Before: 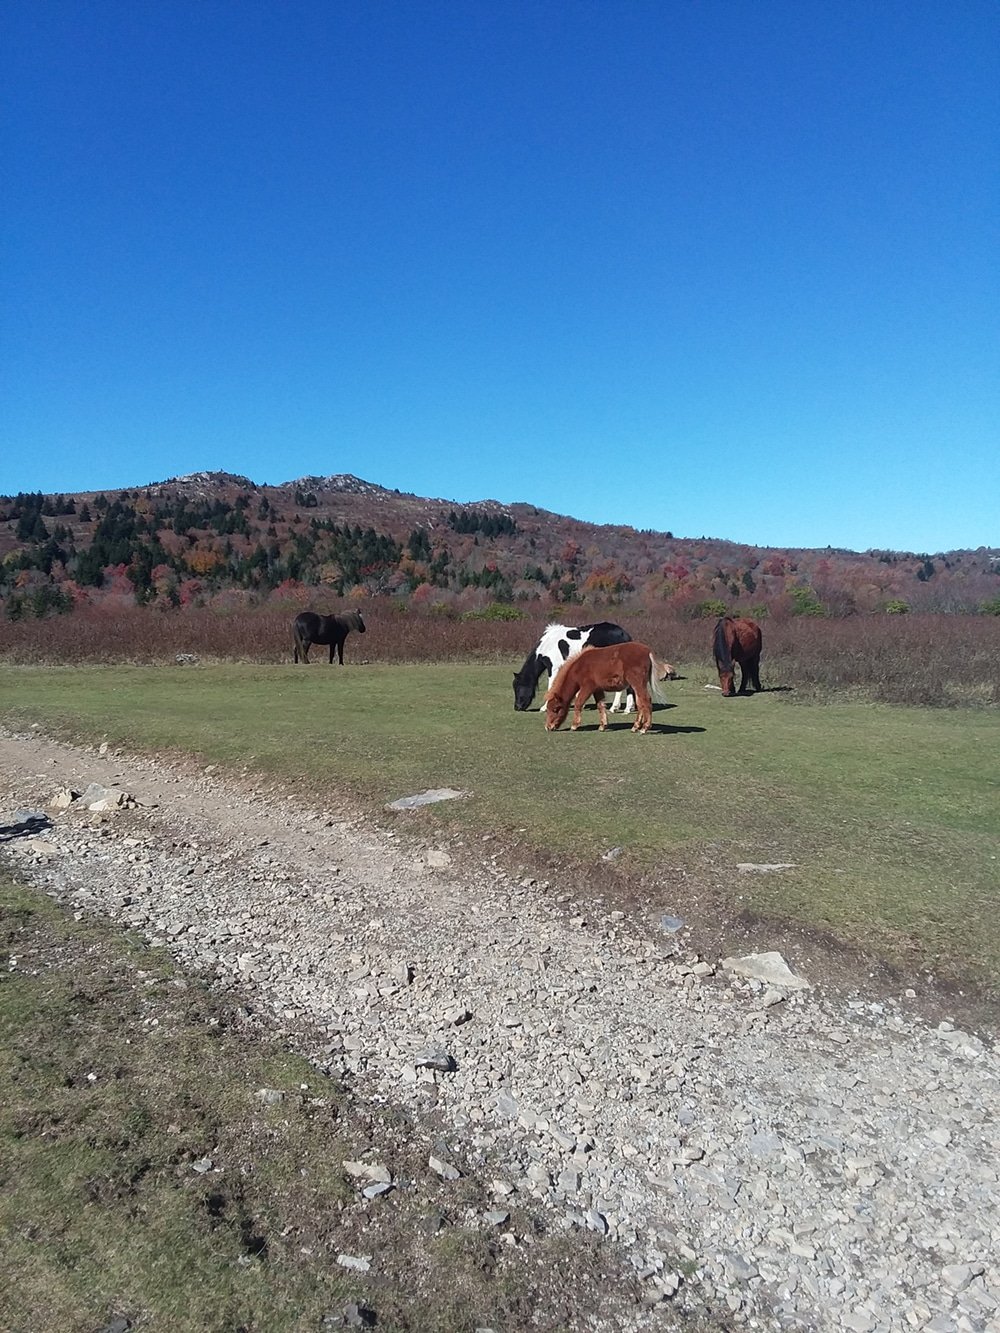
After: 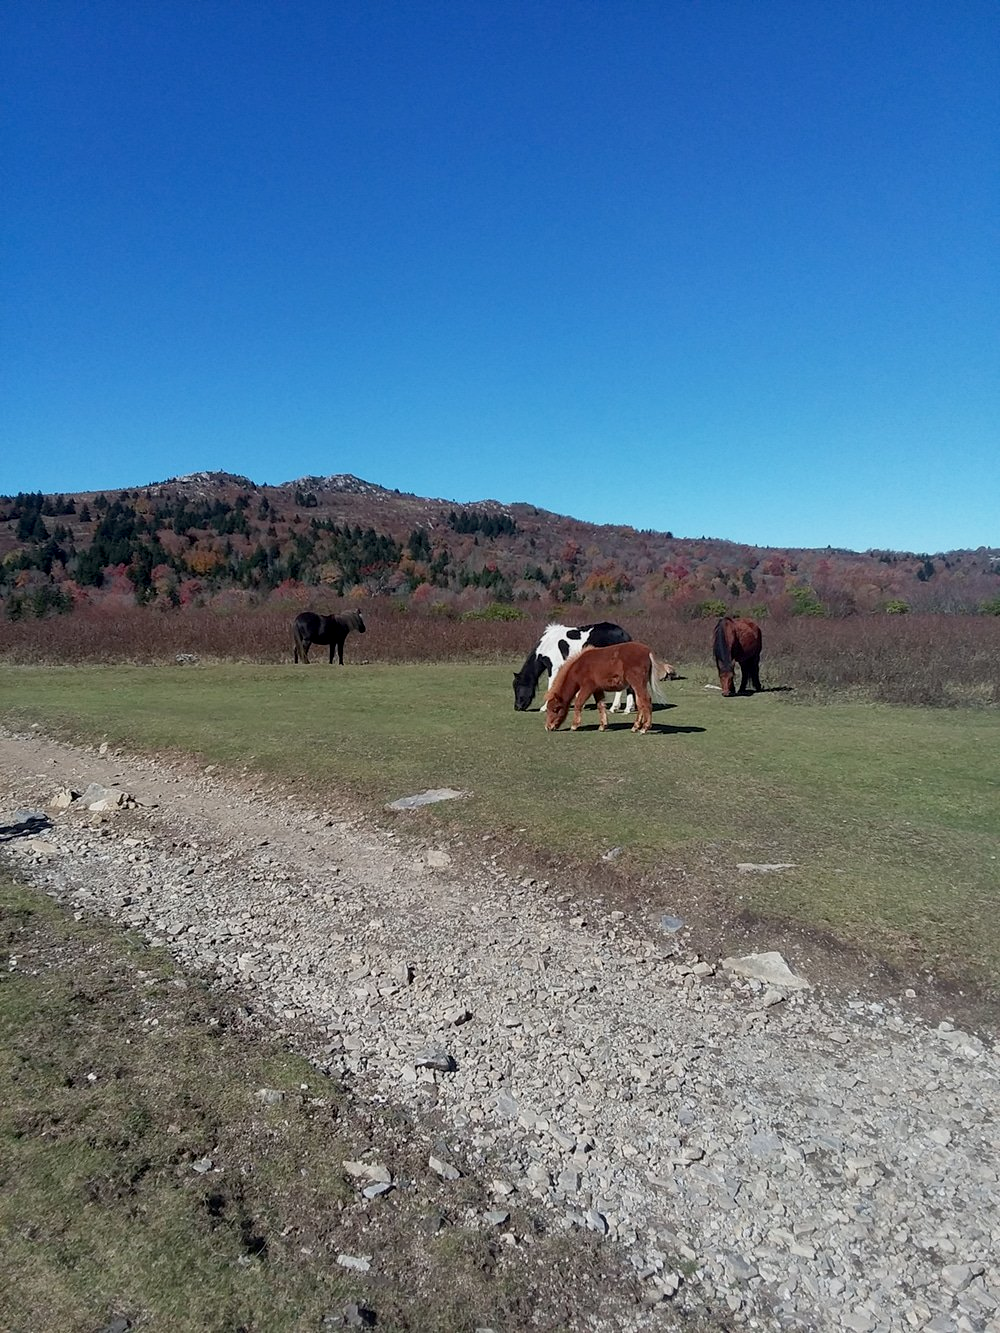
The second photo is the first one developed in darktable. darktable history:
exposure: black level correction 0.006, exposure -0.223 EV, compensate highlight preservation false
shadows and highlights: shadows 25.46, highlights -48.1, soften with gaussian
